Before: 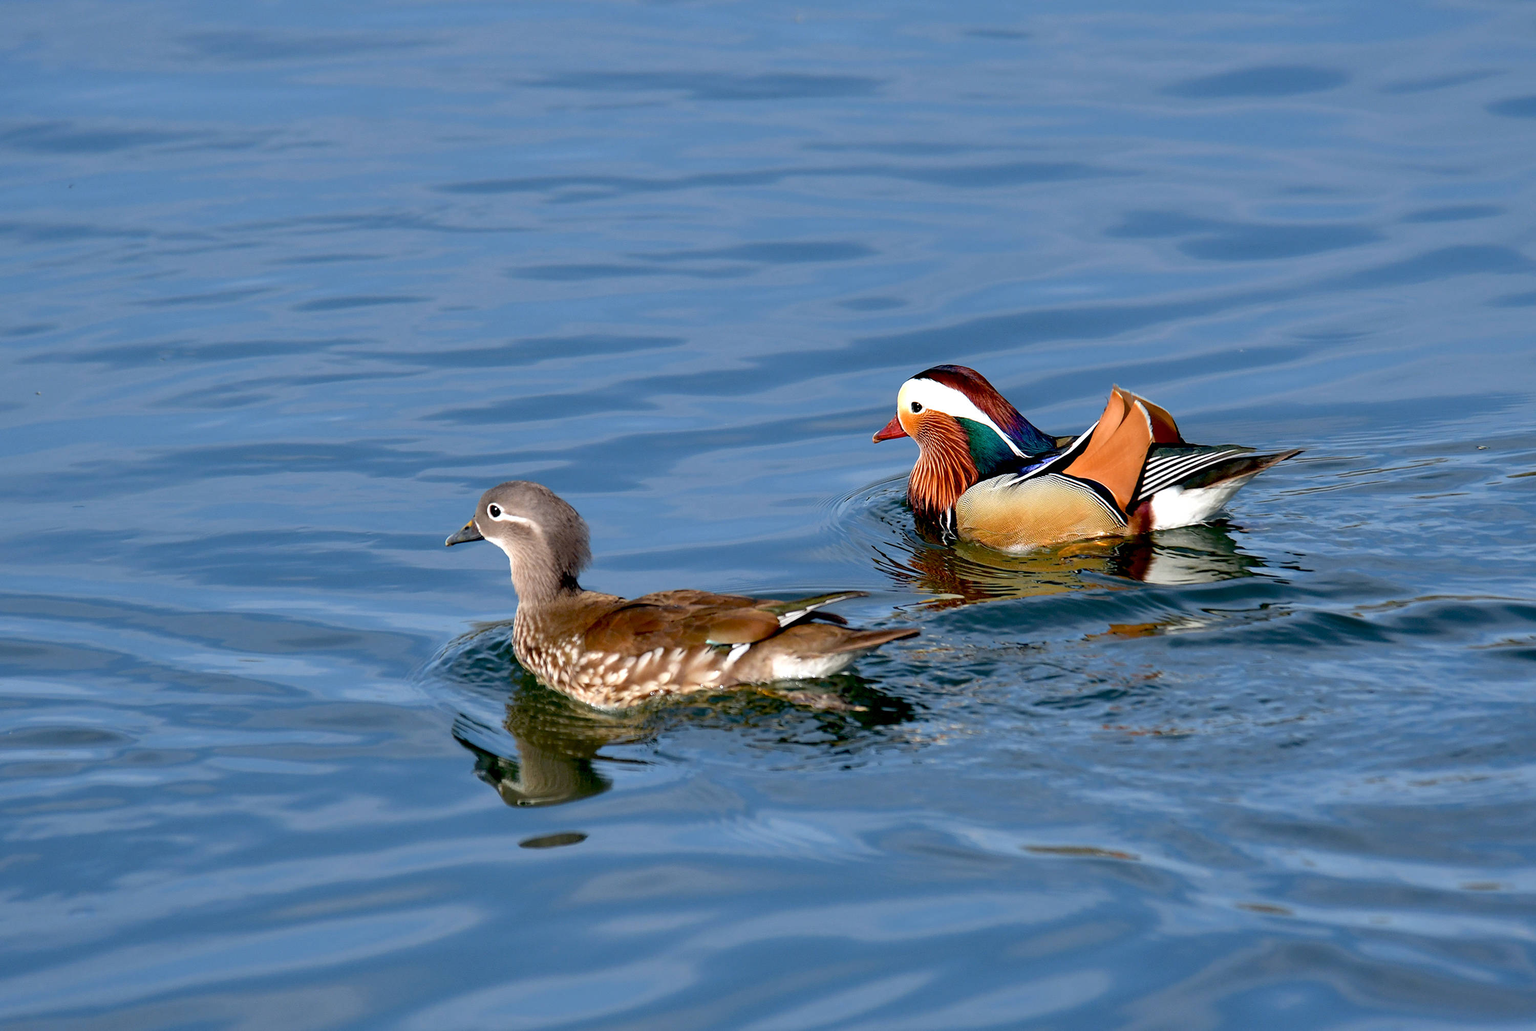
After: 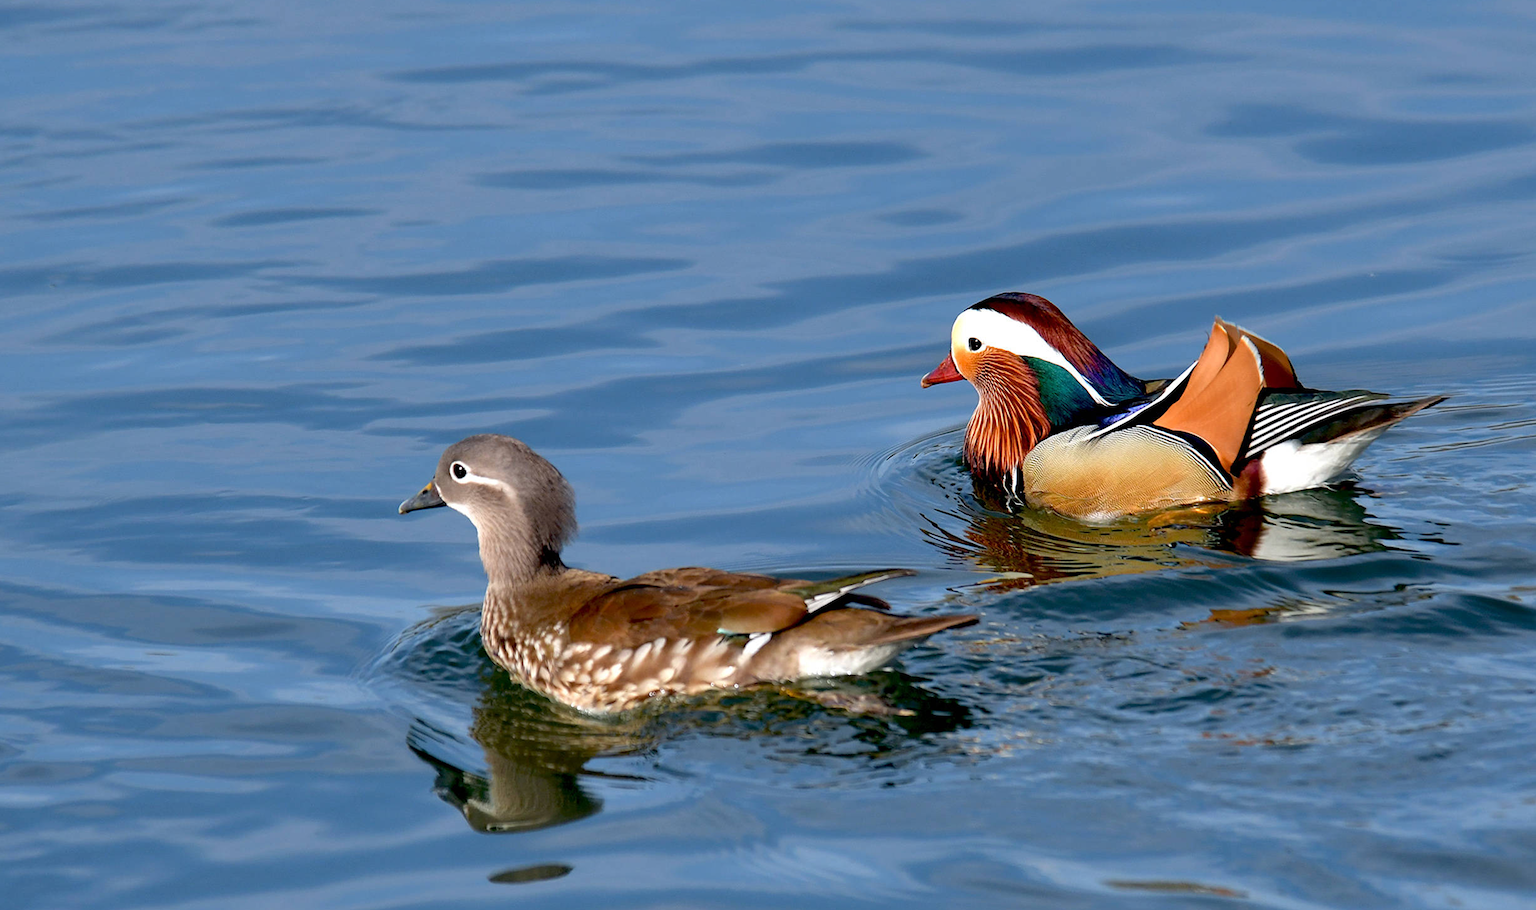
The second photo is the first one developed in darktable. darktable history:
crop: left 7.783%, top 12.241%, right 10.399%, bottom 15.481%
